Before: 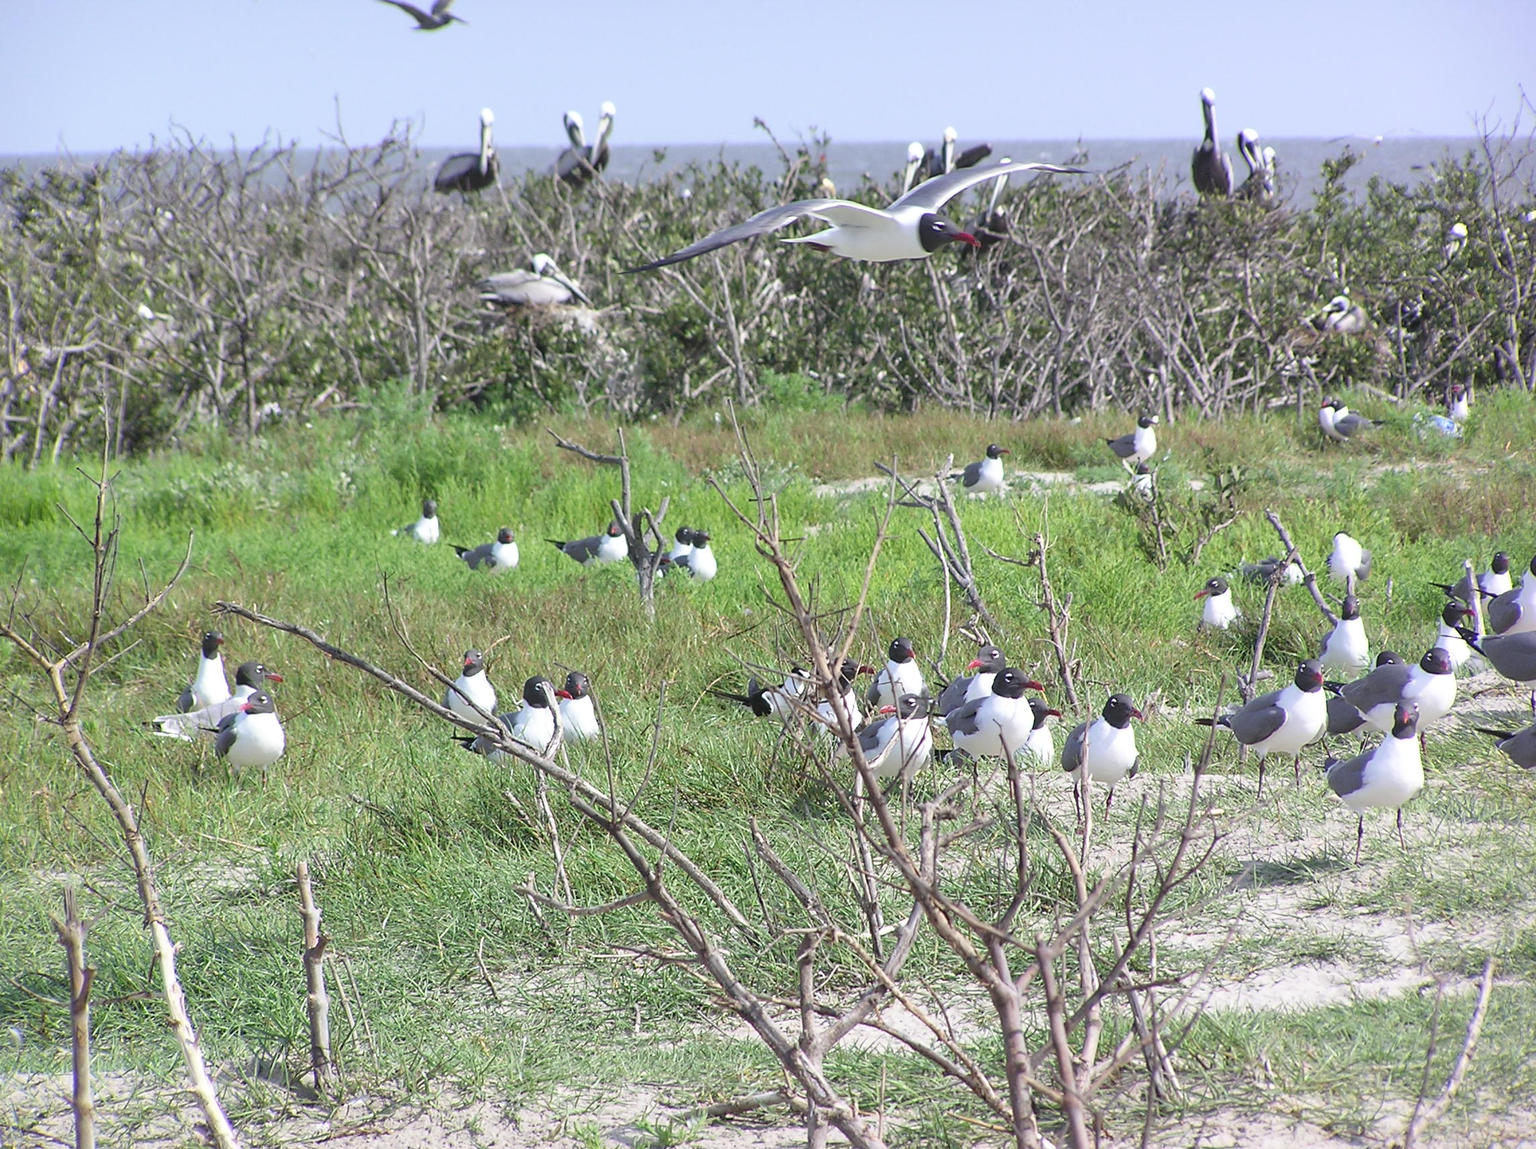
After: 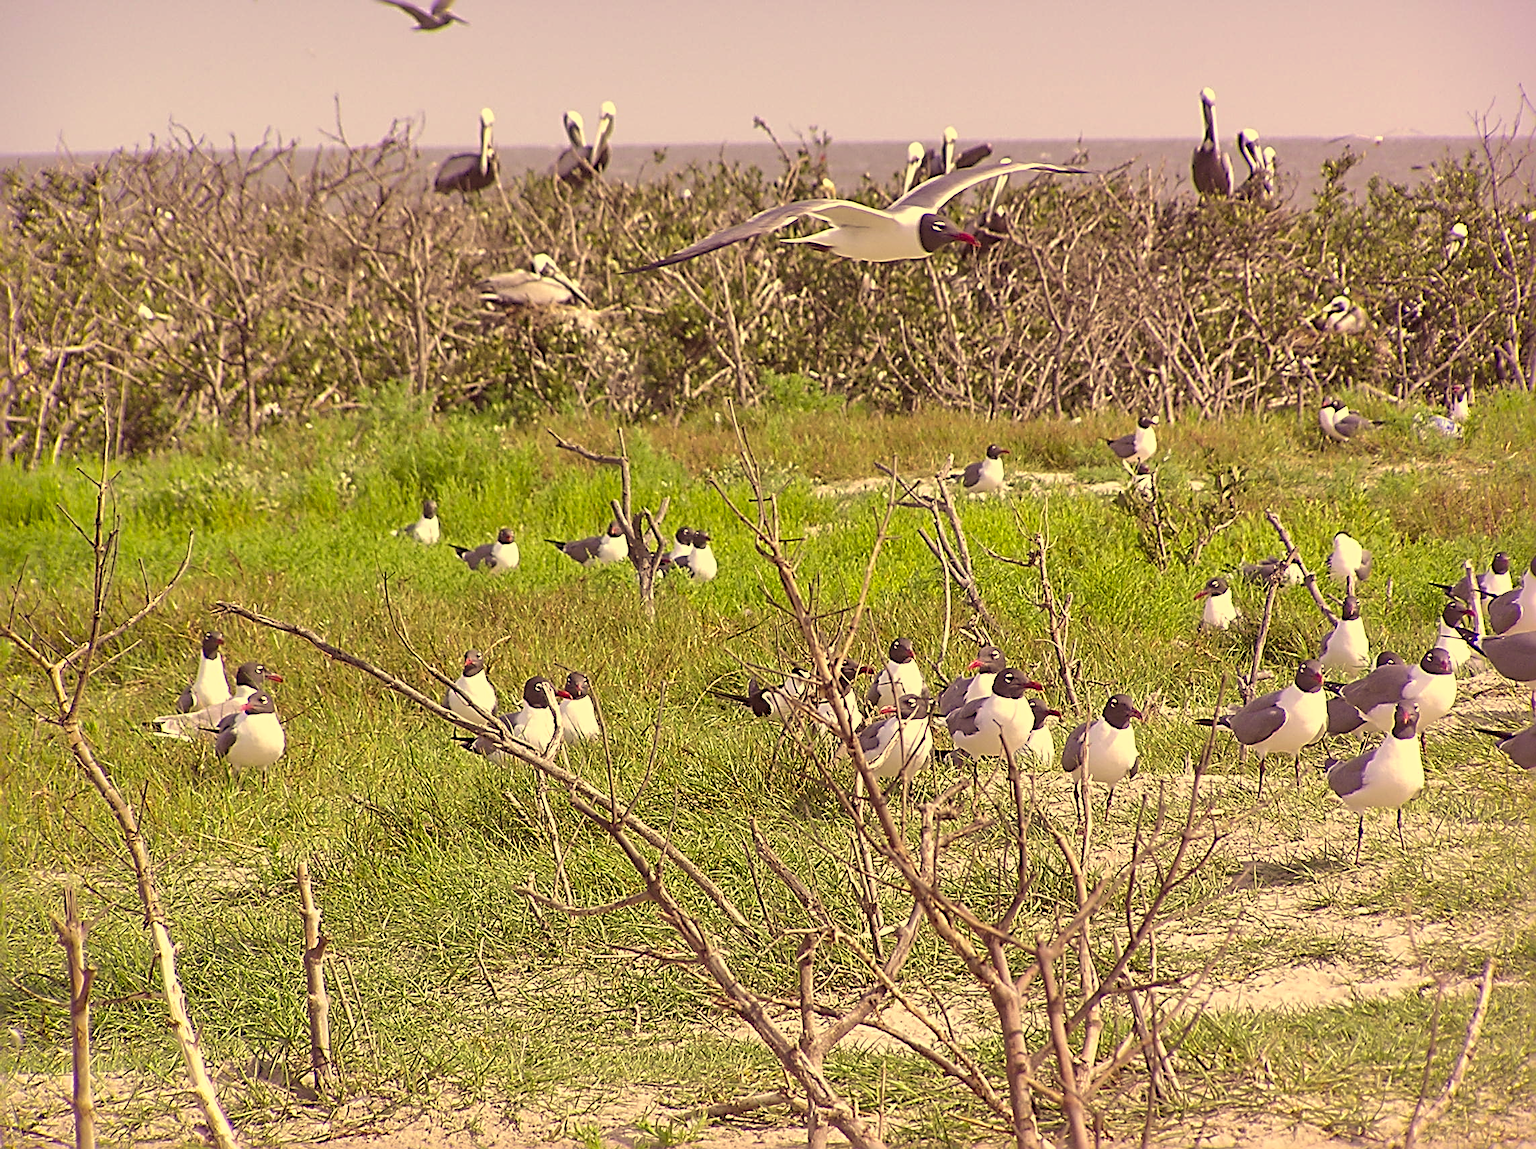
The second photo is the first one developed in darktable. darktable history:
sharpen: radius 3.698, amount 0.92
color correction: highlights a* 9.59, highlights b* 39.17, shadows a* 14.71, shadows b* 3.2
shadows and highlights: on, module defaults
